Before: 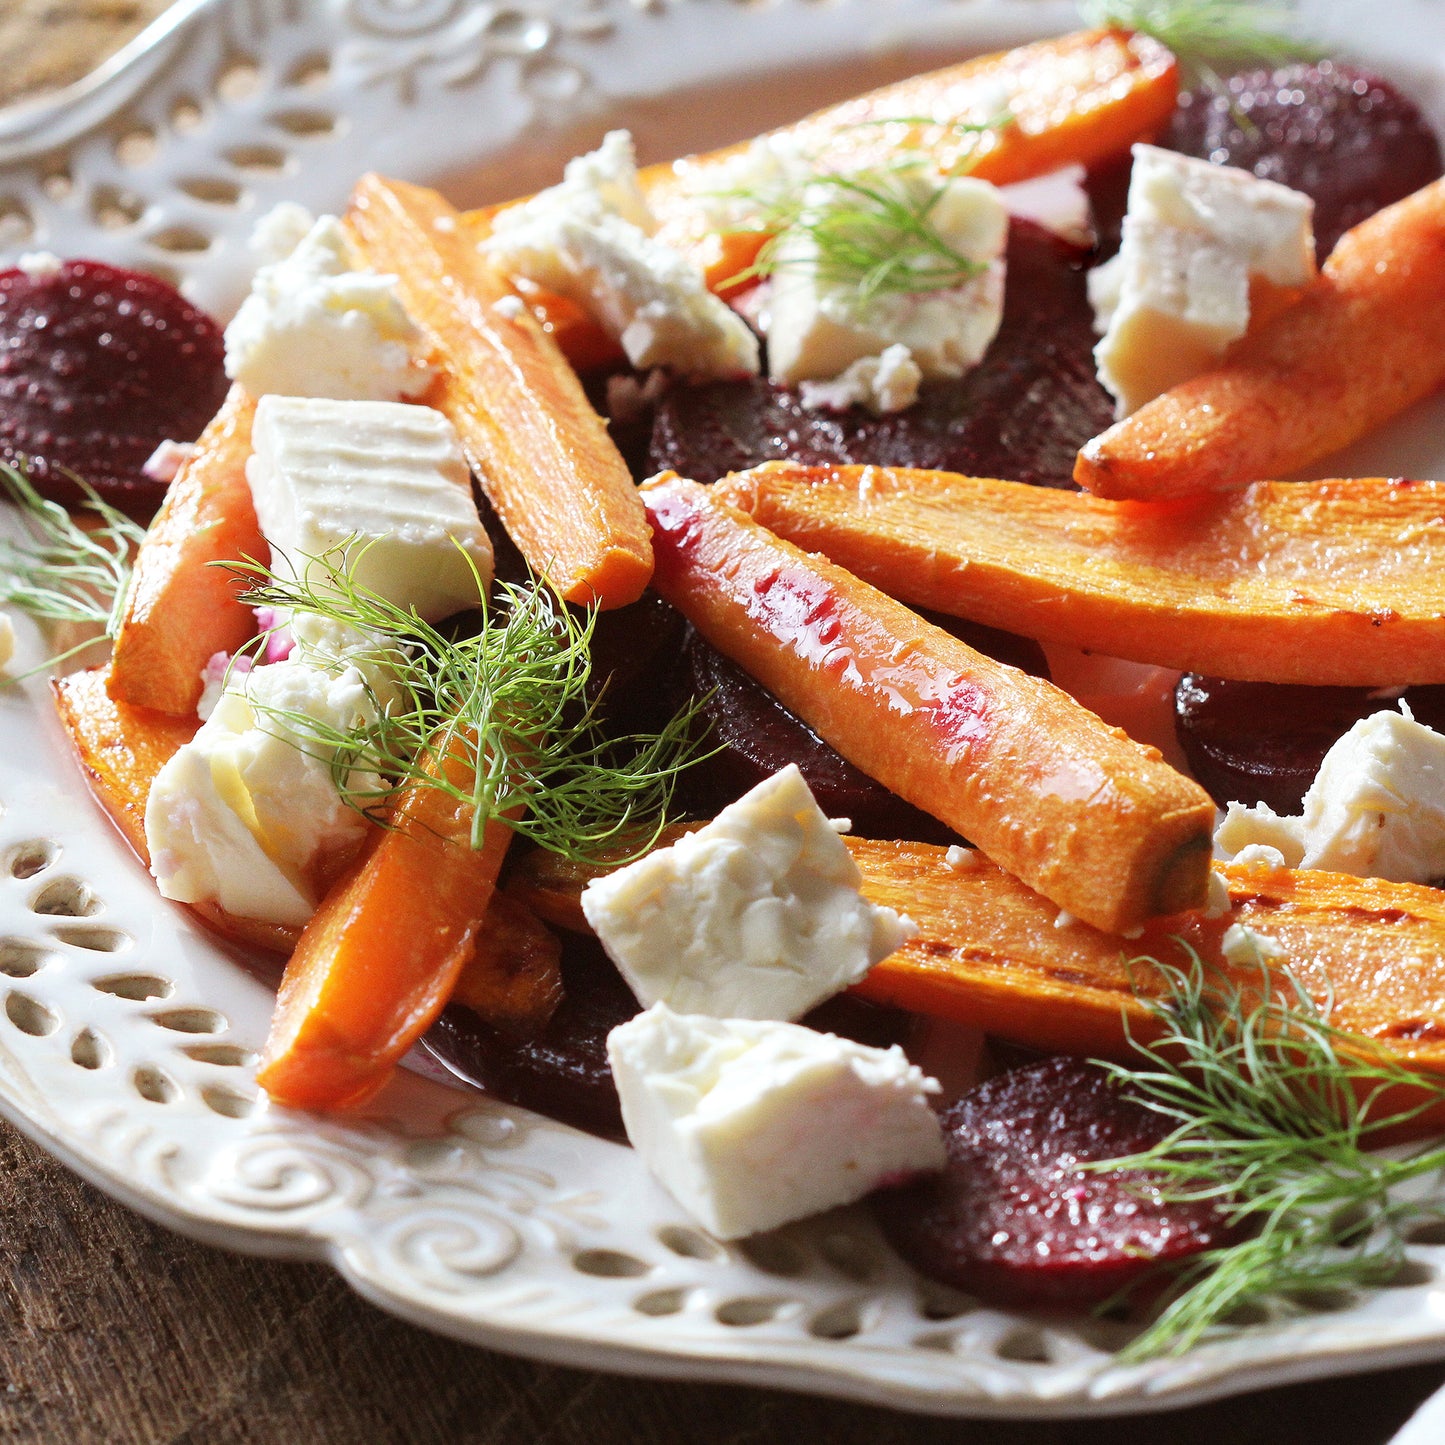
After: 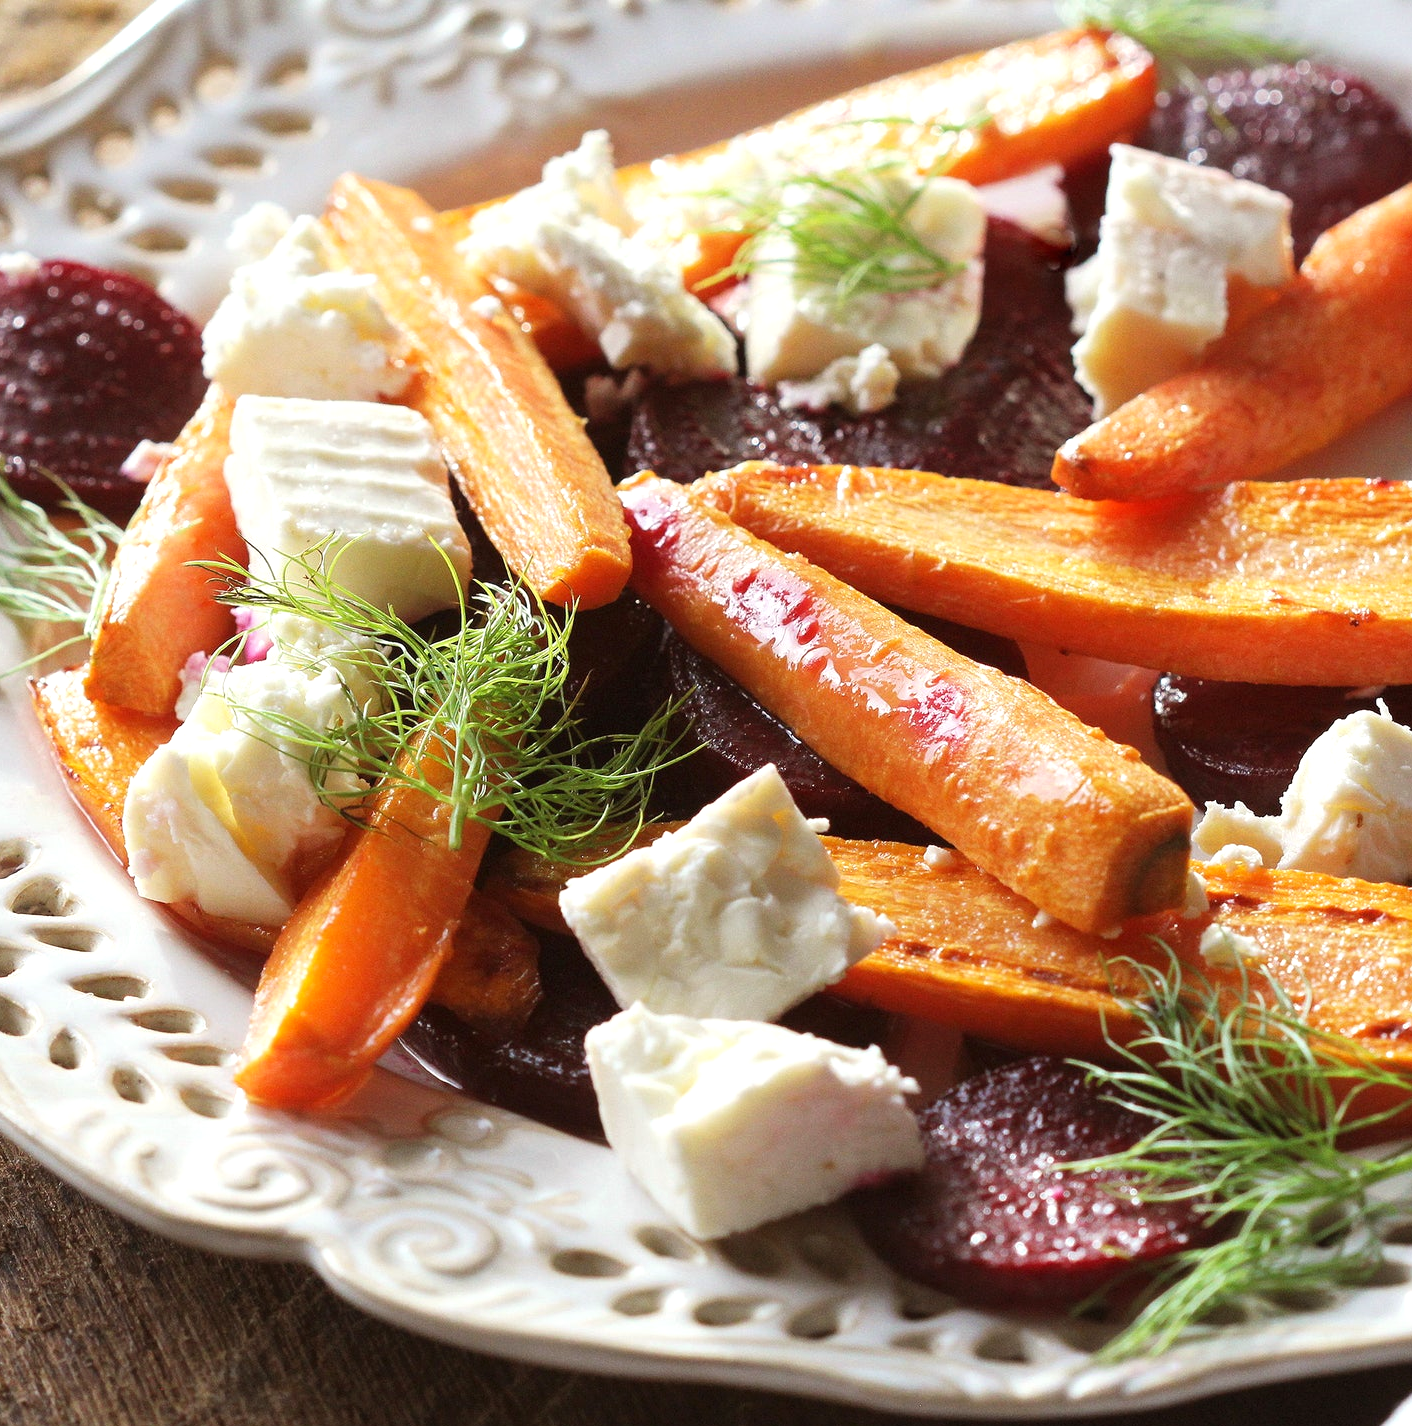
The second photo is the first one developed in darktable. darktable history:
crop and rotate: left 1.558%, right 0.689%, bottom 1.313%
color correction: highlights b* 3.05
exposure: black level correction 0, exposure 0.2 EV, compensate highlight preservation false
